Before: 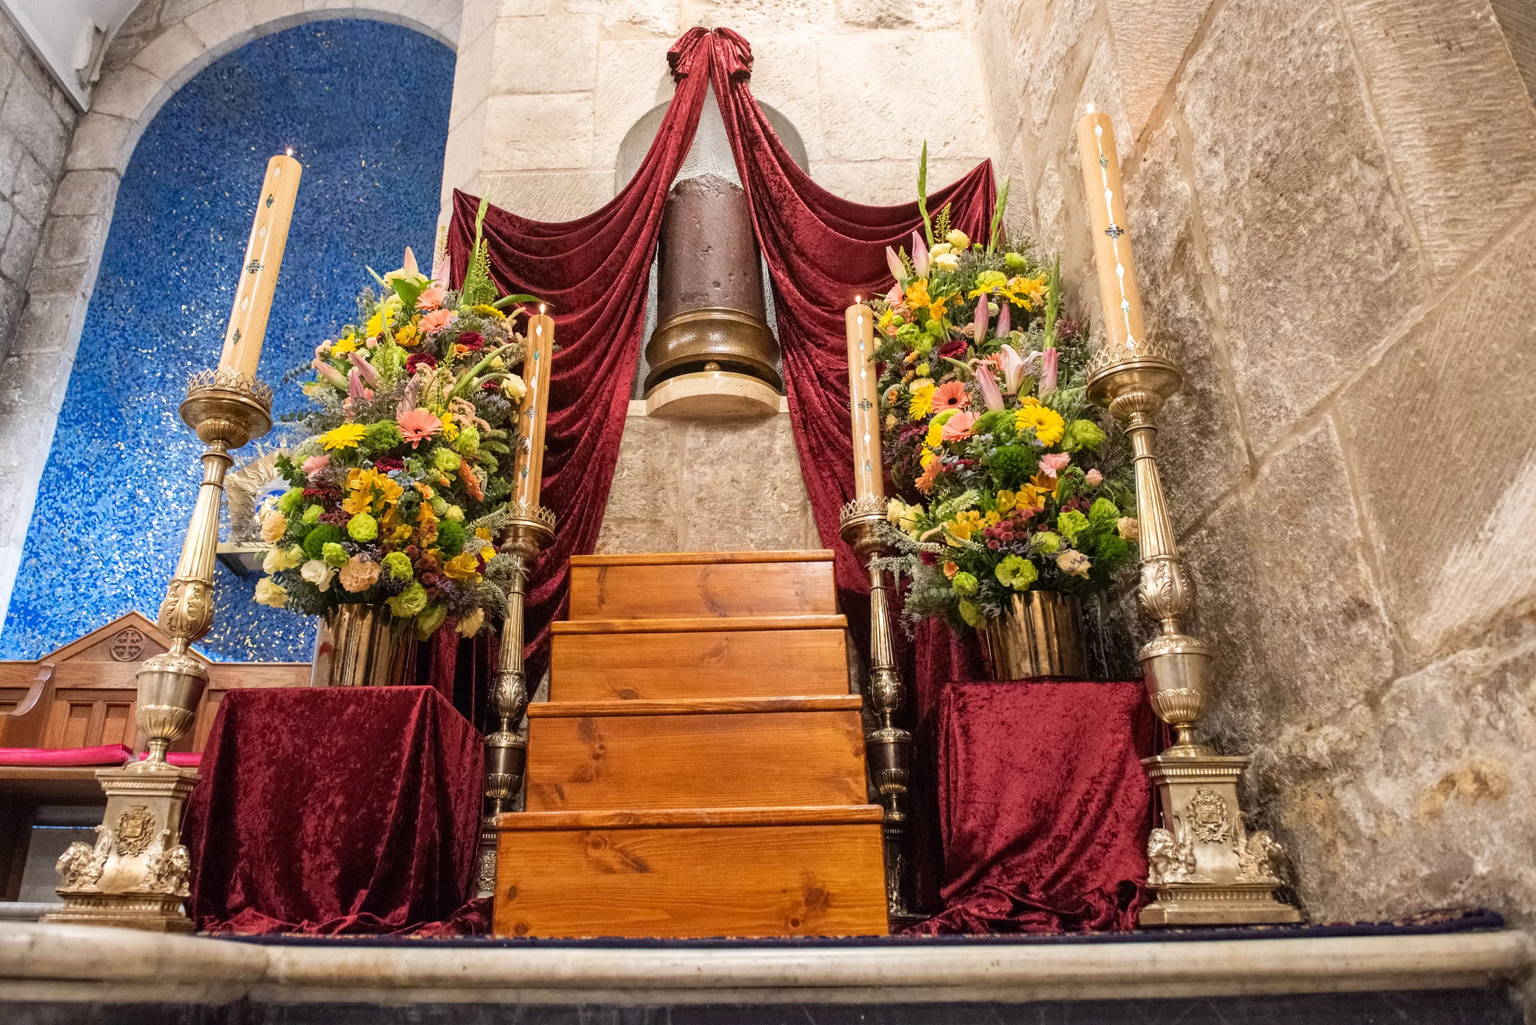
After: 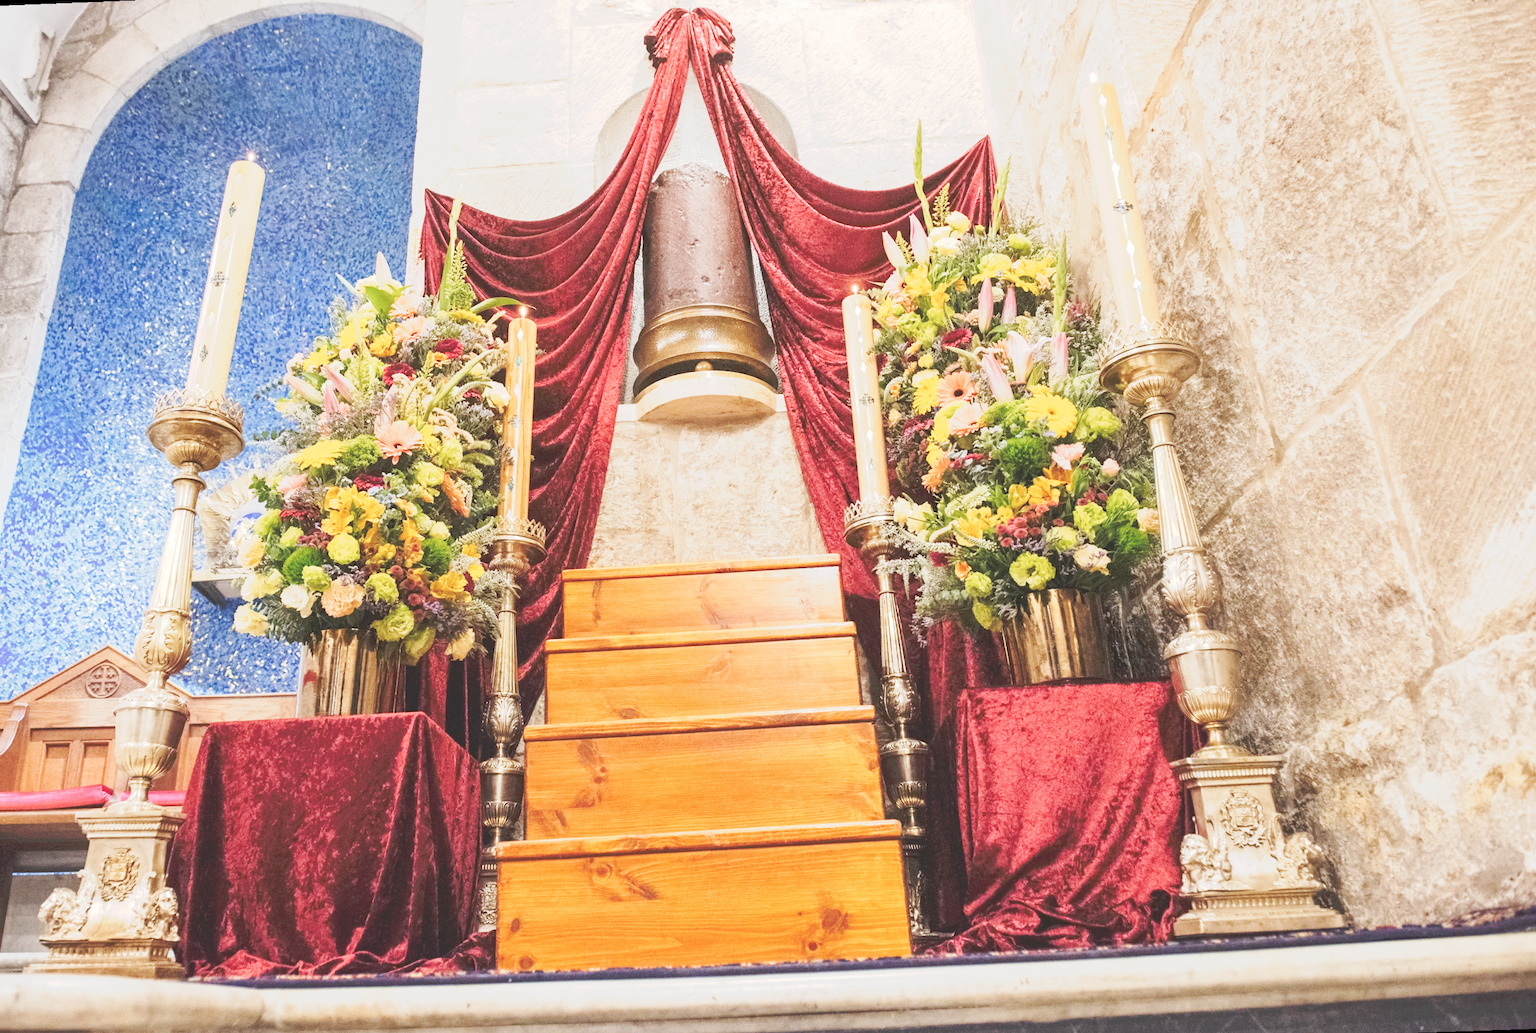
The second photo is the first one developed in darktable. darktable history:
rotate and perspective: rotation -2.12°, lens shift (vertical) 0.009, lens shift (horizontal) -0.008, automatic cropping original format, crop left 0.036, crop right 0.964, crop top 0.05, crop bottom 0.959
tone curve: curves: ch0 [(0, 0) (0.003, 0.202) (0.011, 0.205) (0.025, 0.222) (0.044, 0.258) (0.069, 0.298) (0.1, 0.321) (0.136, 0.333) (0.177, 0.38) (0.224, 0.439) (0.277, 0.51) (0.335, 0.594) (0.399, 0.675) (0.468, 0.743) (0.543, 0.805) (0.623, 0.861) (0.709, 0.905) (0.801, 0.931) (0.898, 0.941) (1, 1)], preserve colors none
